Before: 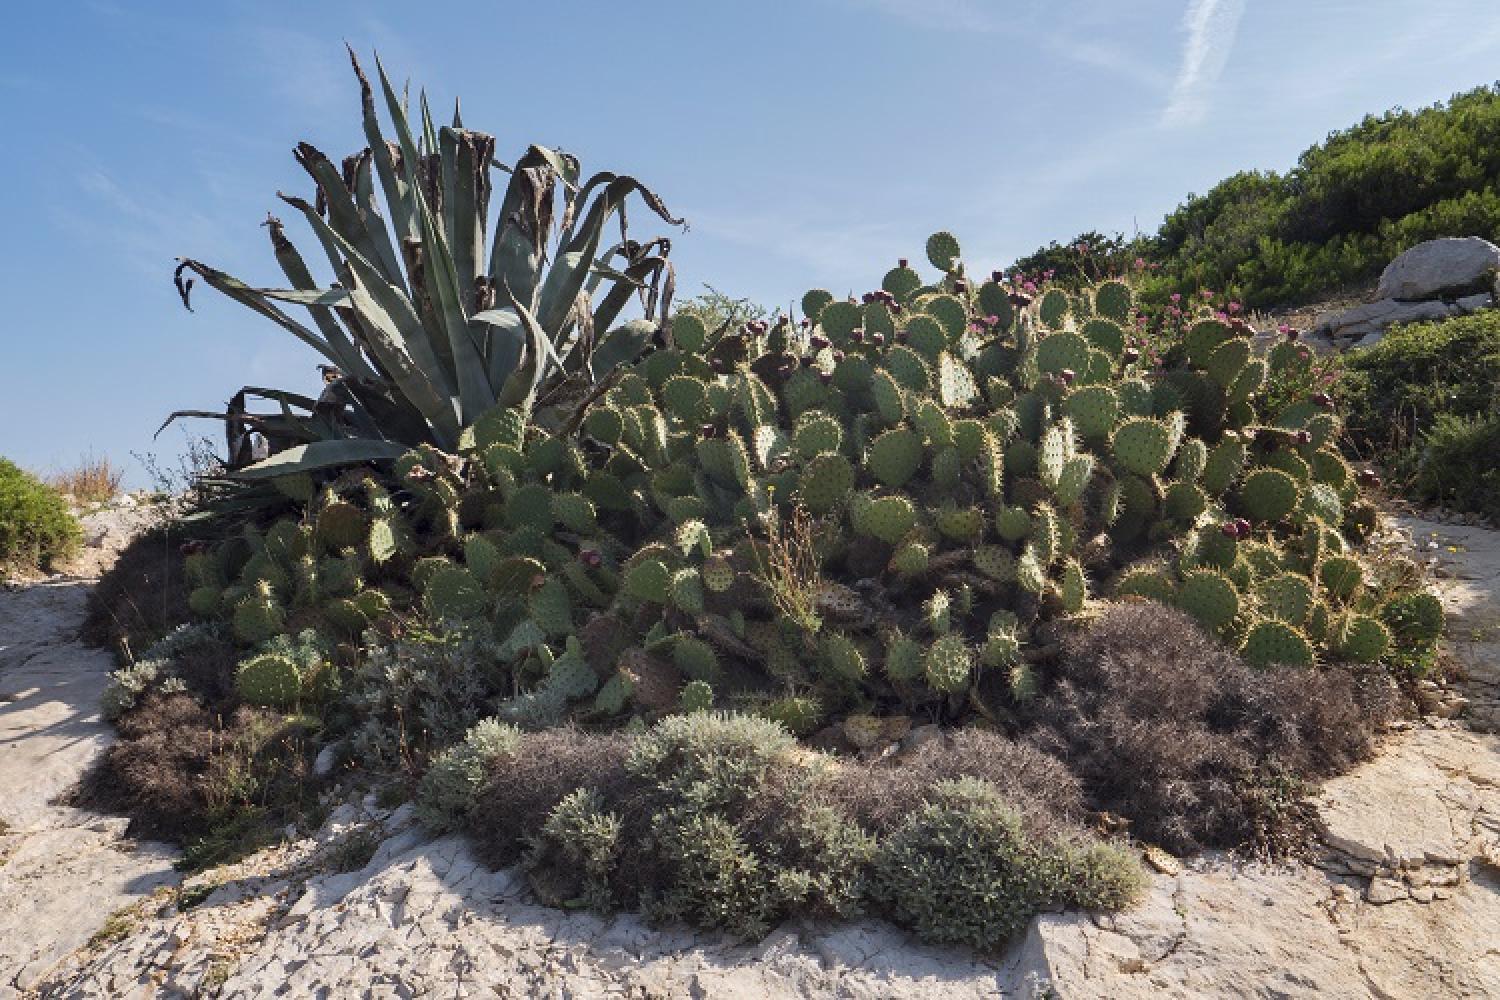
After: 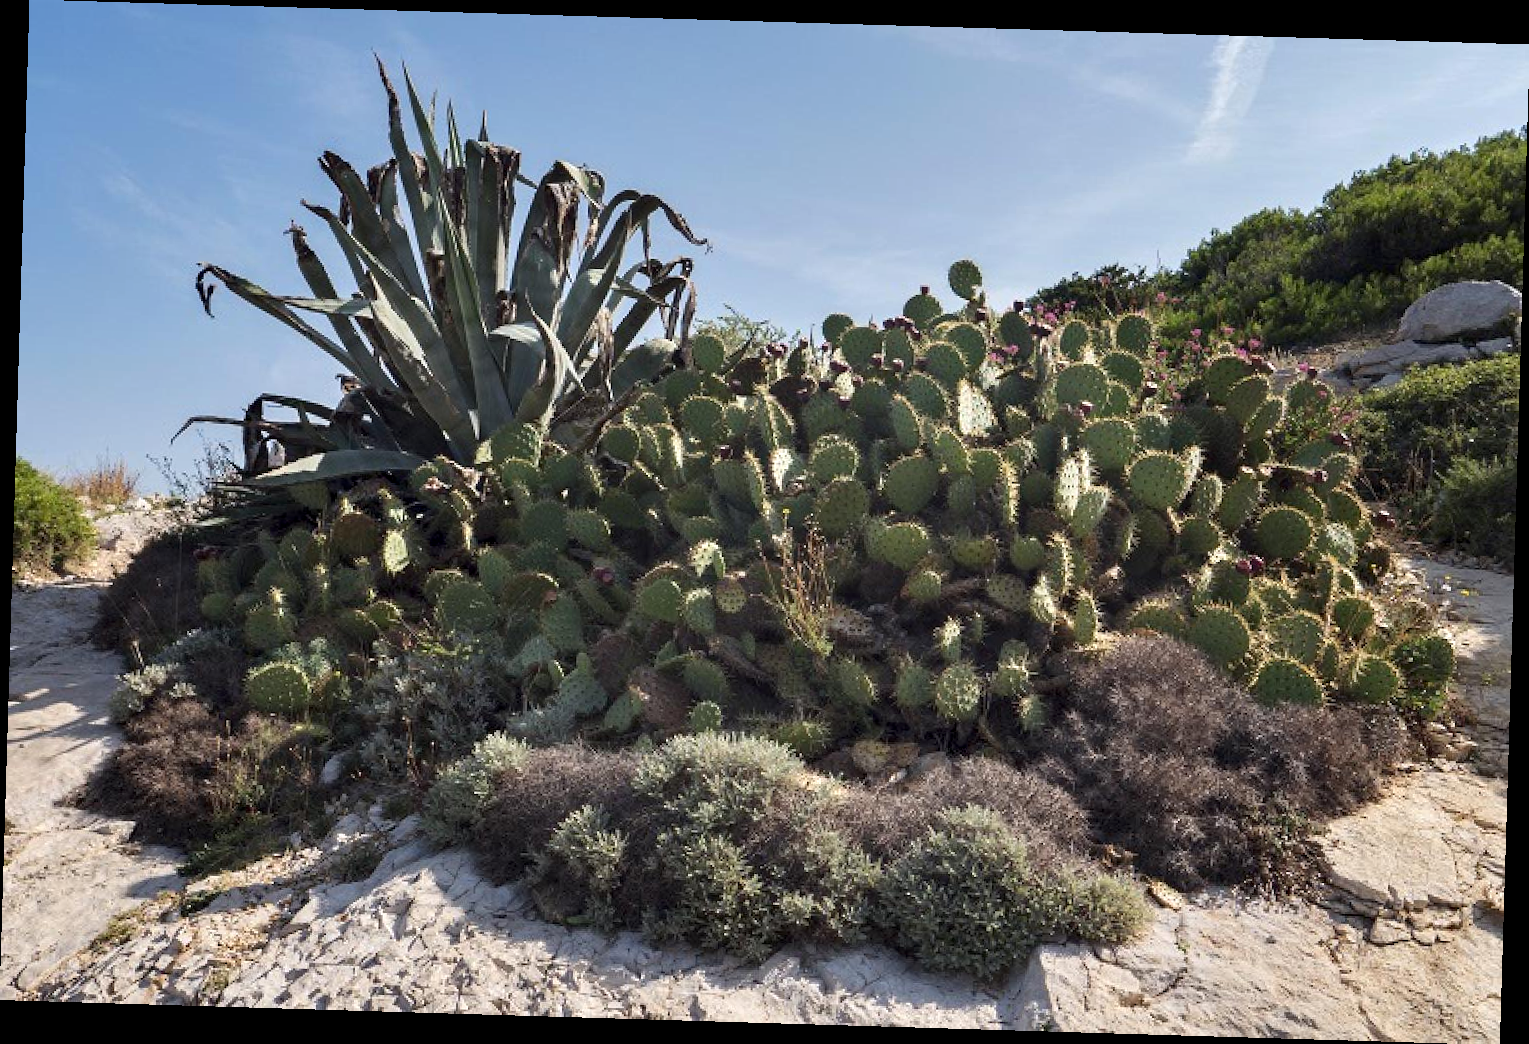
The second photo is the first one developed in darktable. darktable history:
rotate and perspective: rotation 1.72°, automatic cropping off
contrast equalizer: octaves 7, y [[0.6 ×6], [0.55 ×6], [0 ×6], [0 ×6], [0 ×6]], mix 0.3
